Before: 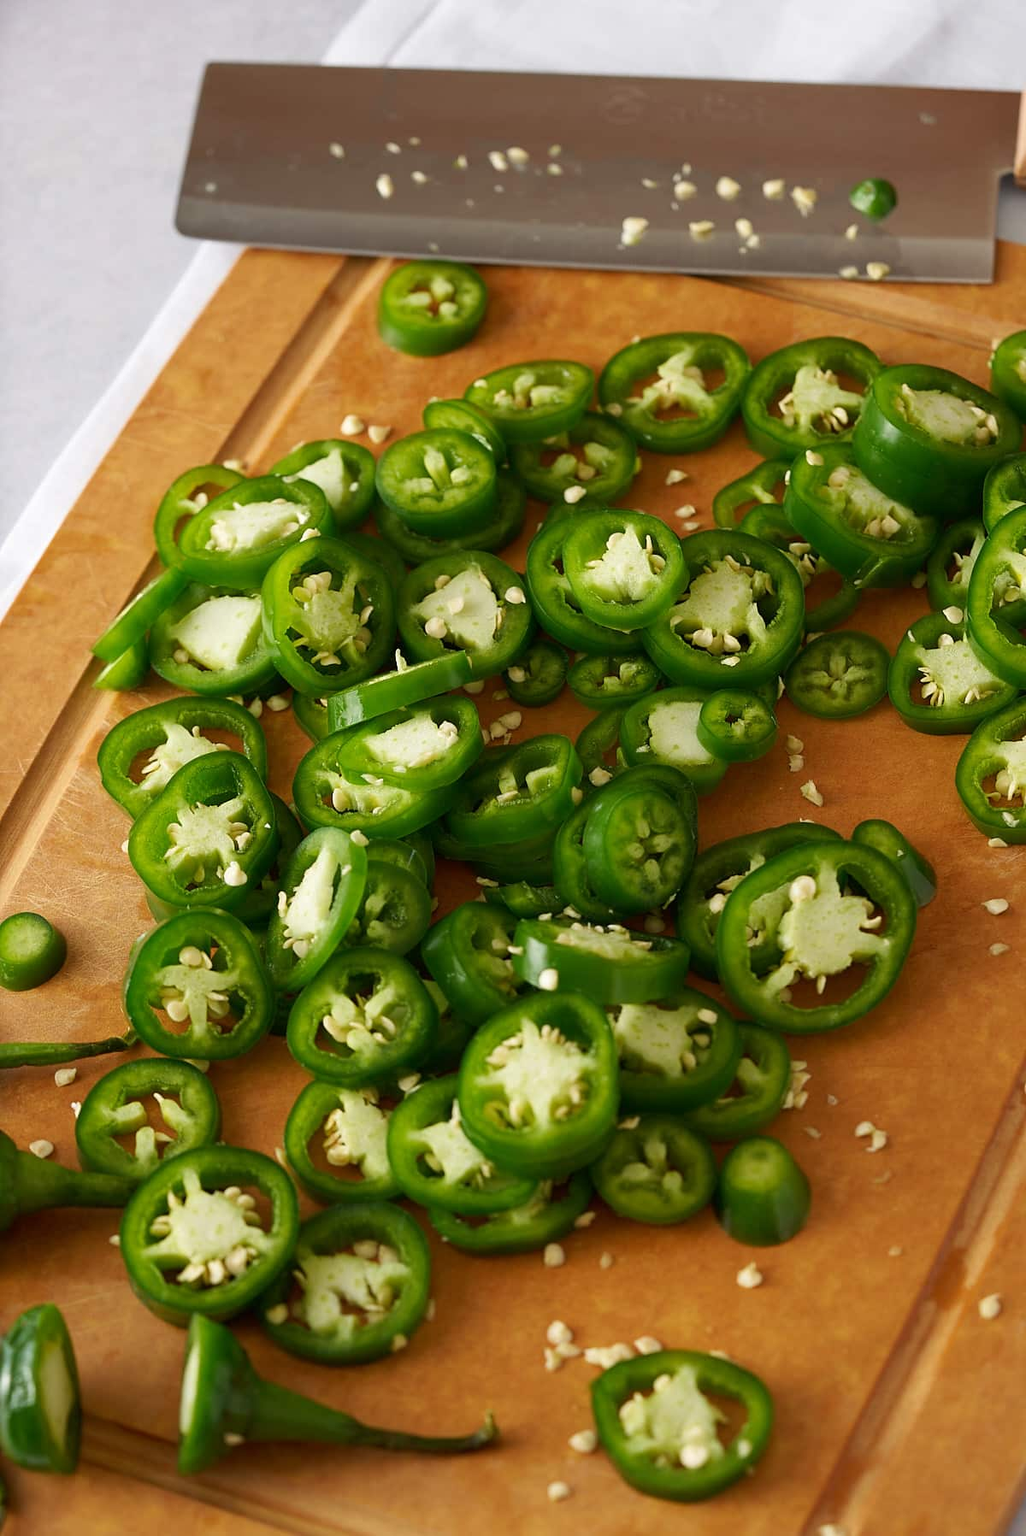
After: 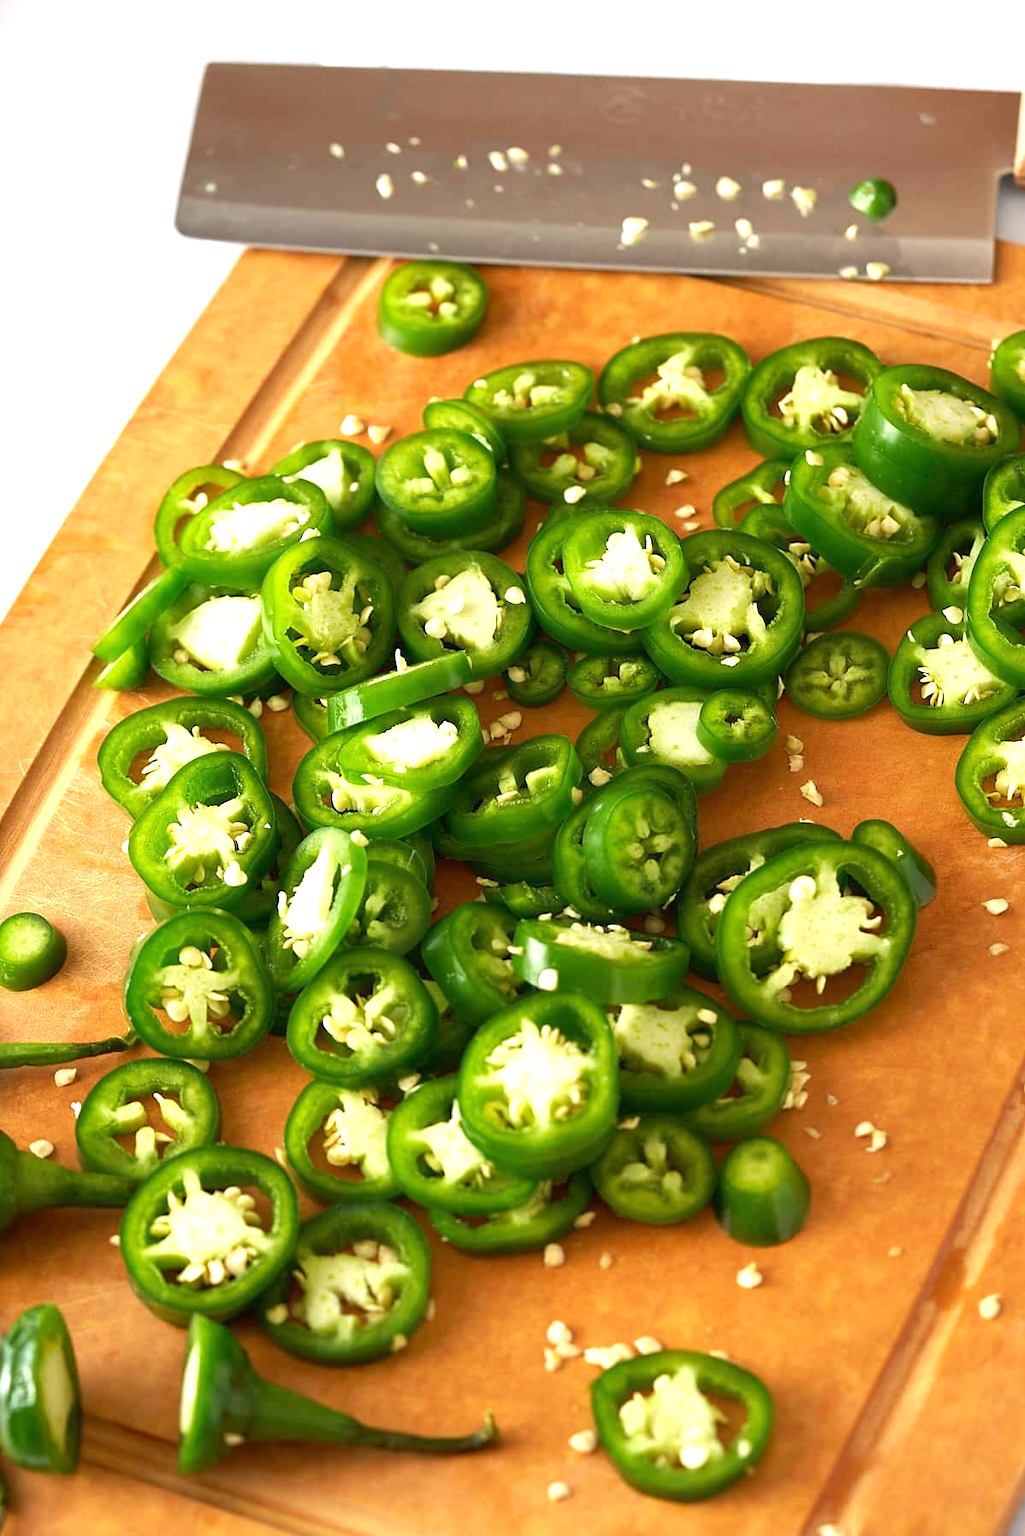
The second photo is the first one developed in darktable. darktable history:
exposure: exposure 1.001 EV, compensate exposure bias true, compensate highlight preservation false
